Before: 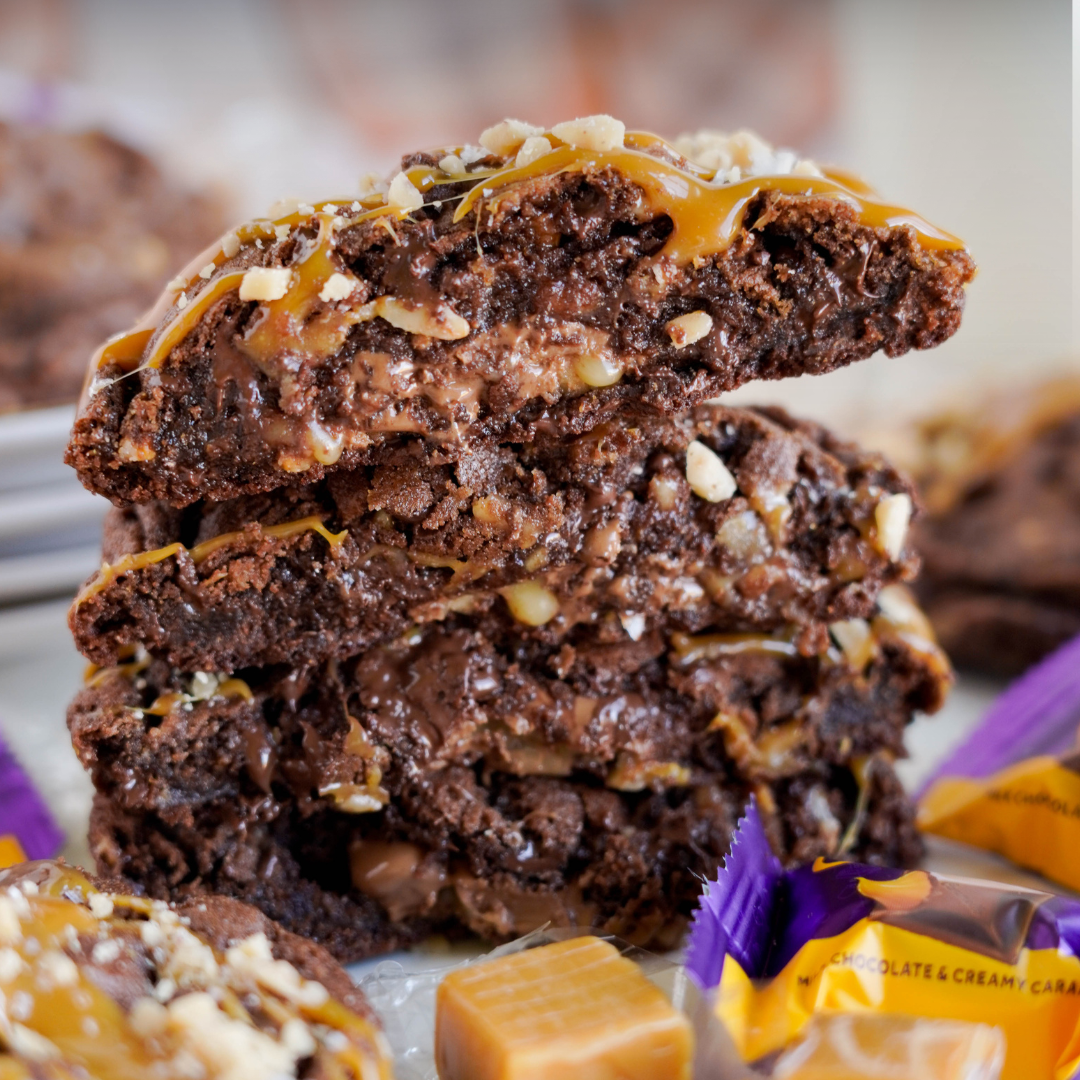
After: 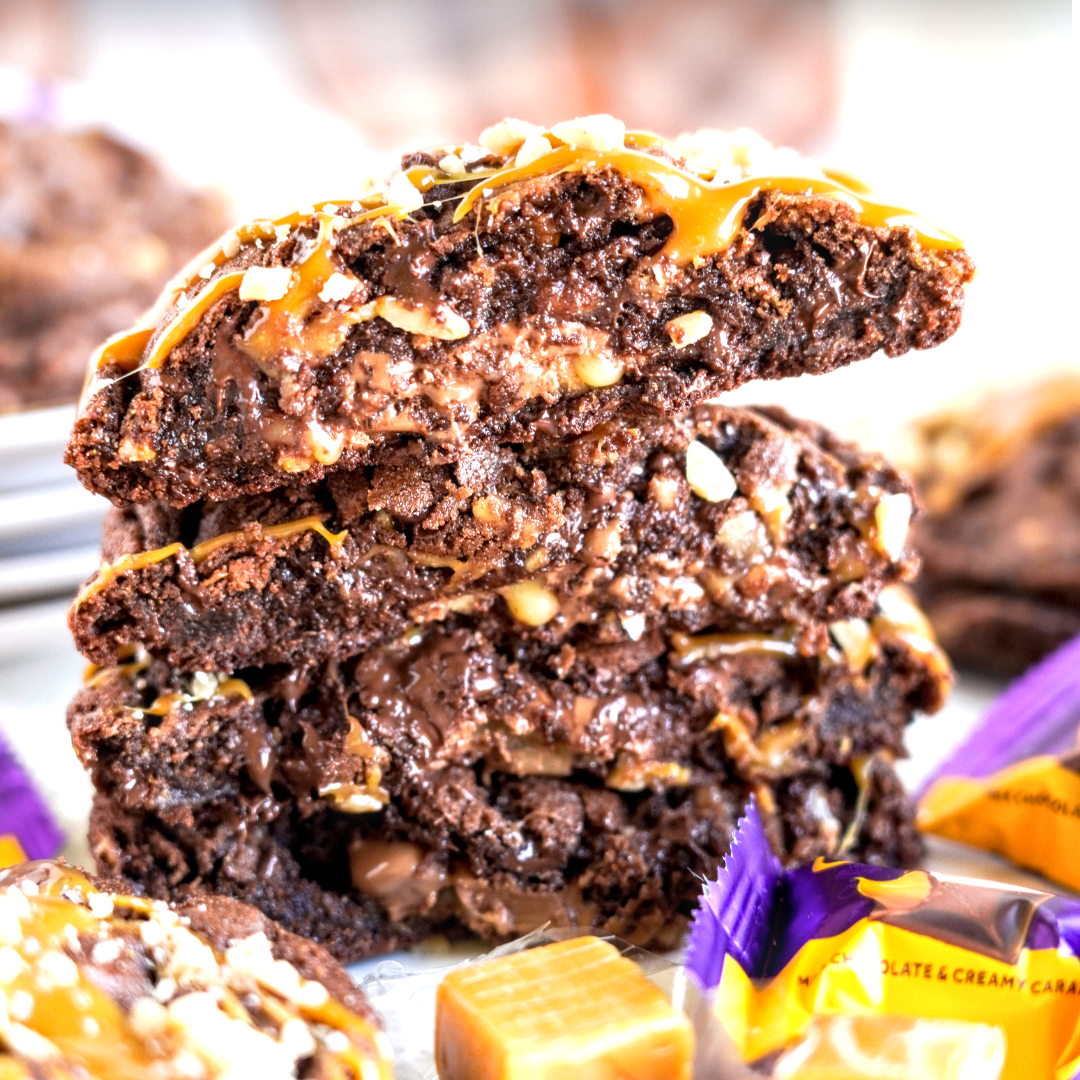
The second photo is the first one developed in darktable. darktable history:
local contrast: detail 130%
exposure: black level correction 0, exposure 1.1 EV, compensate highlight preservation false
